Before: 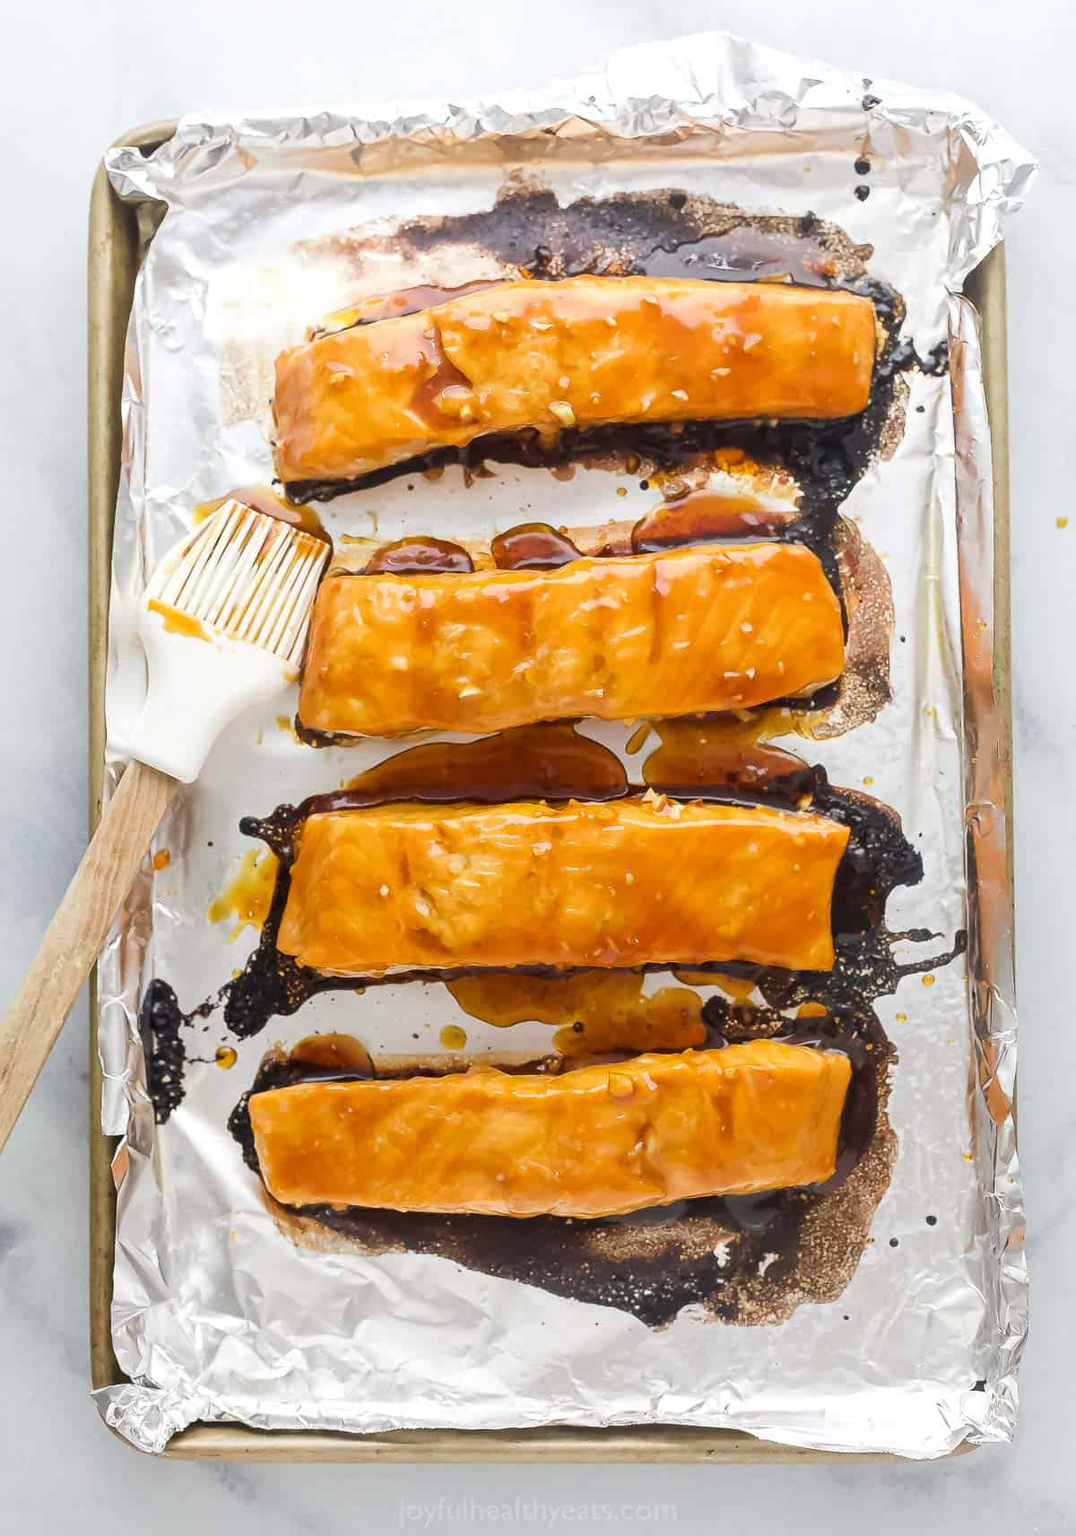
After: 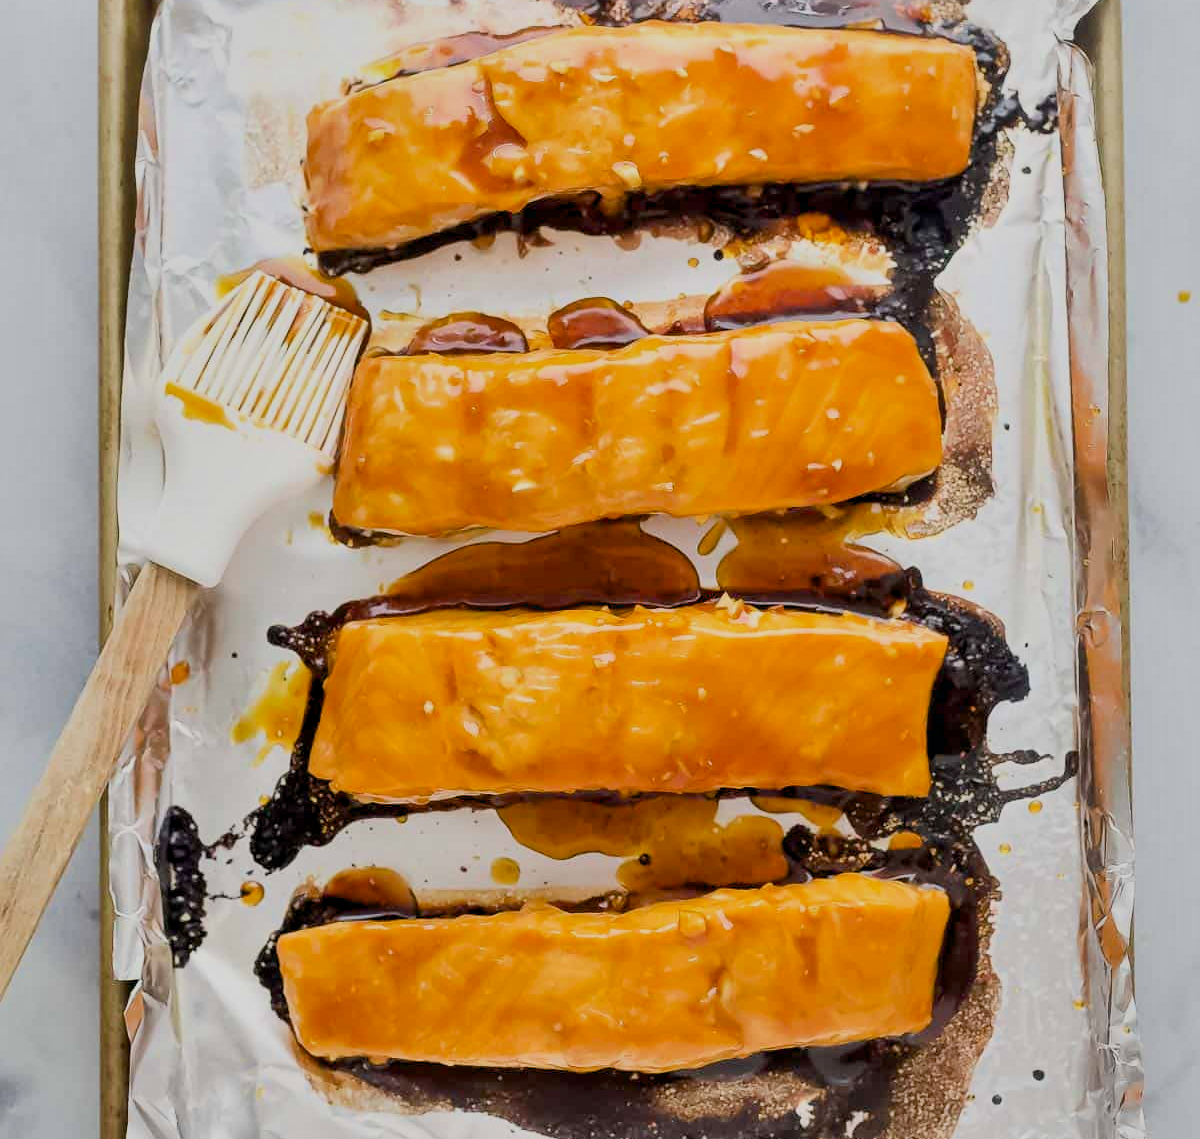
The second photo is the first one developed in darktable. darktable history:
crop: top 16.738%, bottom 16.726%
filmic rgb: black relative exposure -16 EV, white relative exposure 4.96 EV, hardness 6.22, color science v6 (2022)
shadows and highlights: shadows 58.78, soften with gaussian
exposure: black level correction 0.01, exposure 0.11 EV, compensate highlight preservation false
